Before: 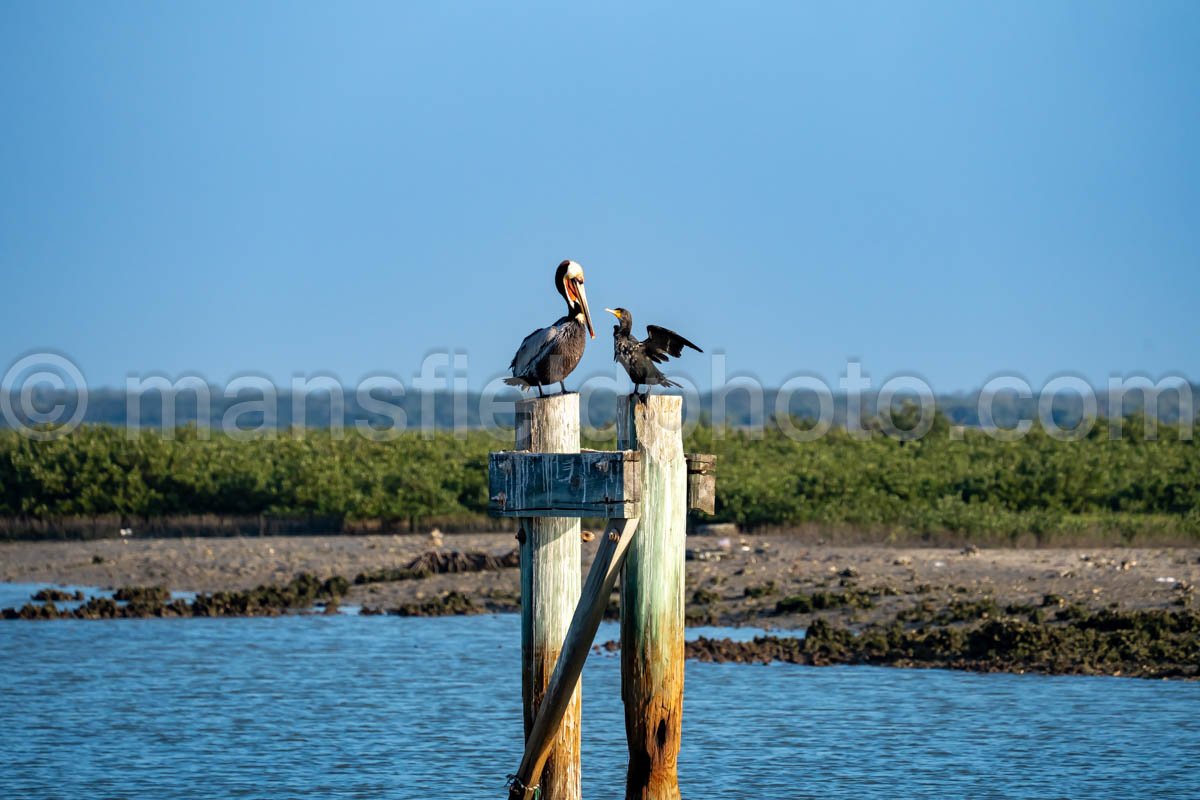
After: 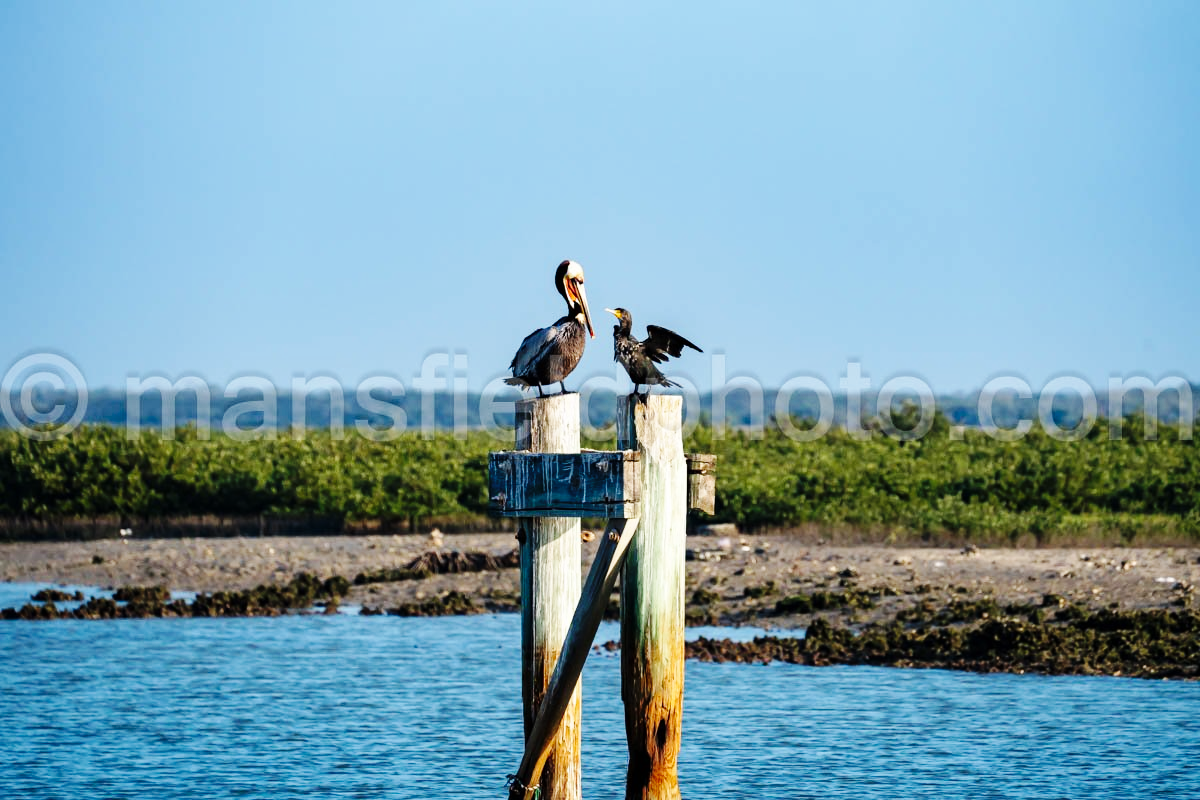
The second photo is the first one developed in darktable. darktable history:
contrast brightness saturation: saturation -0.069
base curve: curves: ch0 [(0, 0) (0.036, 0.025) (0.121, 0.166) (0.206, 0.329) (0.605, 0.79) (1, 1)], preserve colors none
